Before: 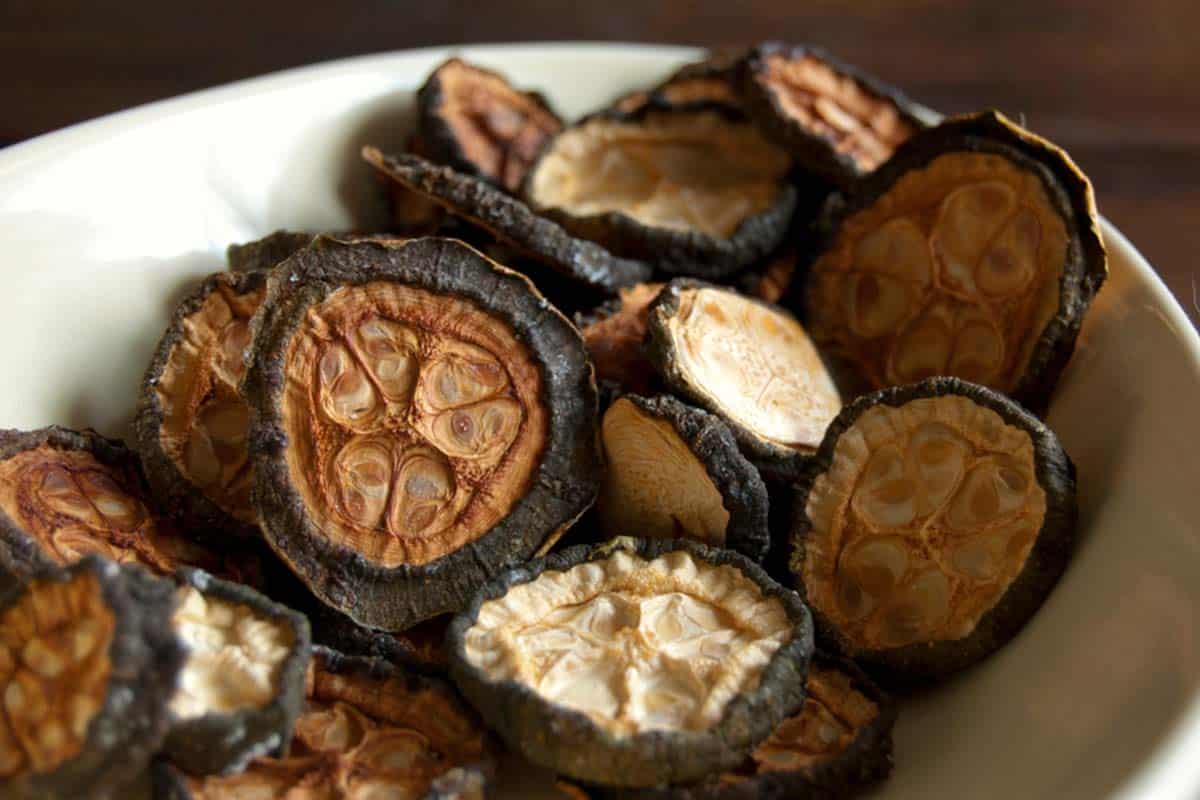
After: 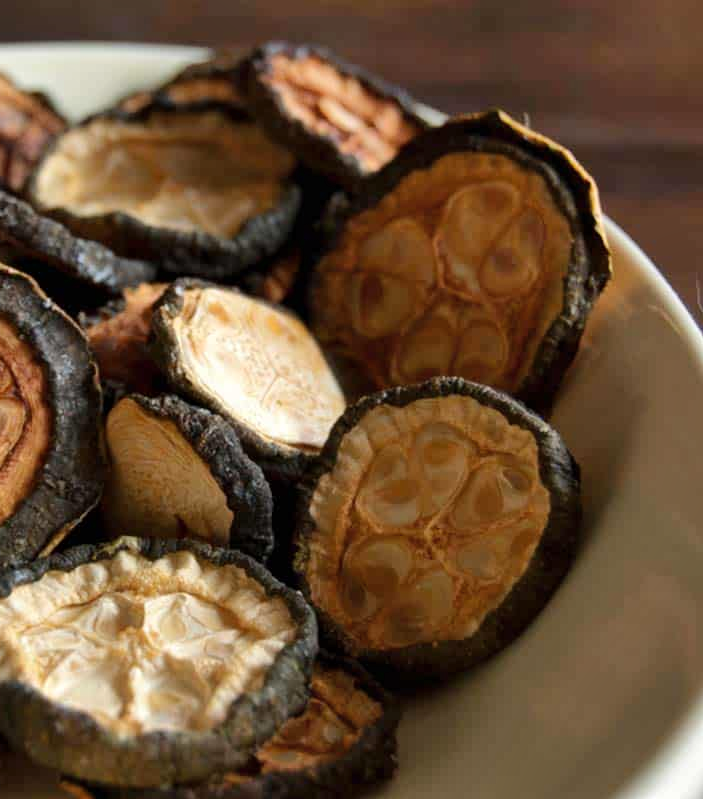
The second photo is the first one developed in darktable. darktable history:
shadows and highlights: low approximation 0.01, soften with gaussian
crop: left 41.41%
base curve: curves: ch0 [(0, 0) (0.283, 0.295) (1, 1)], preserve colors none
